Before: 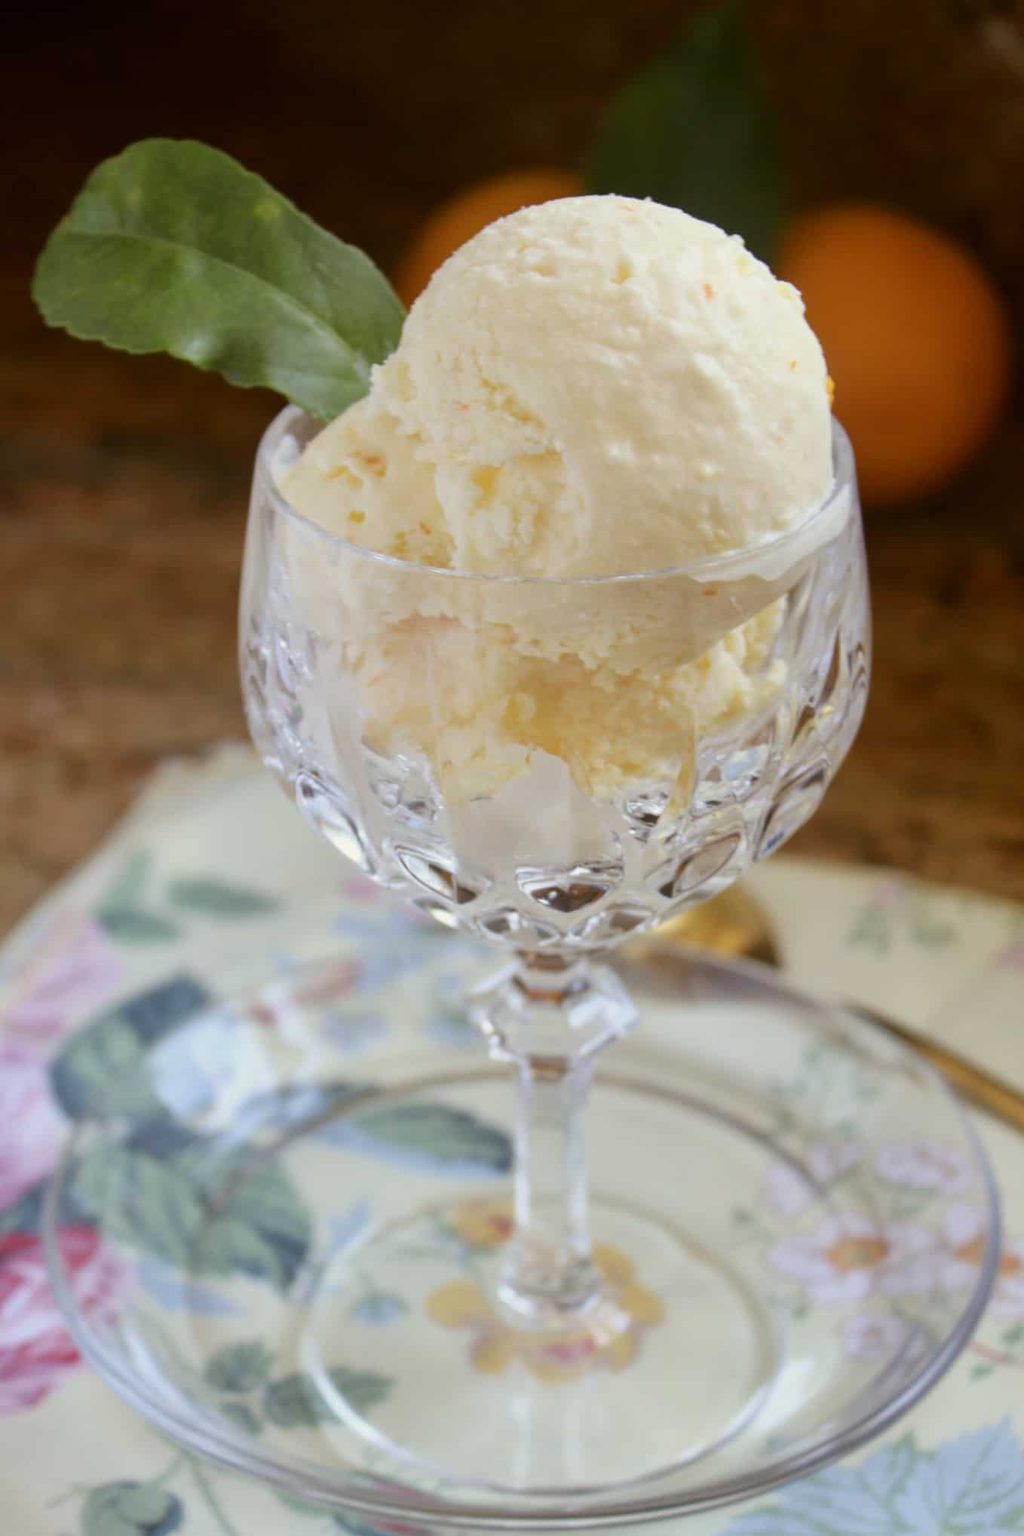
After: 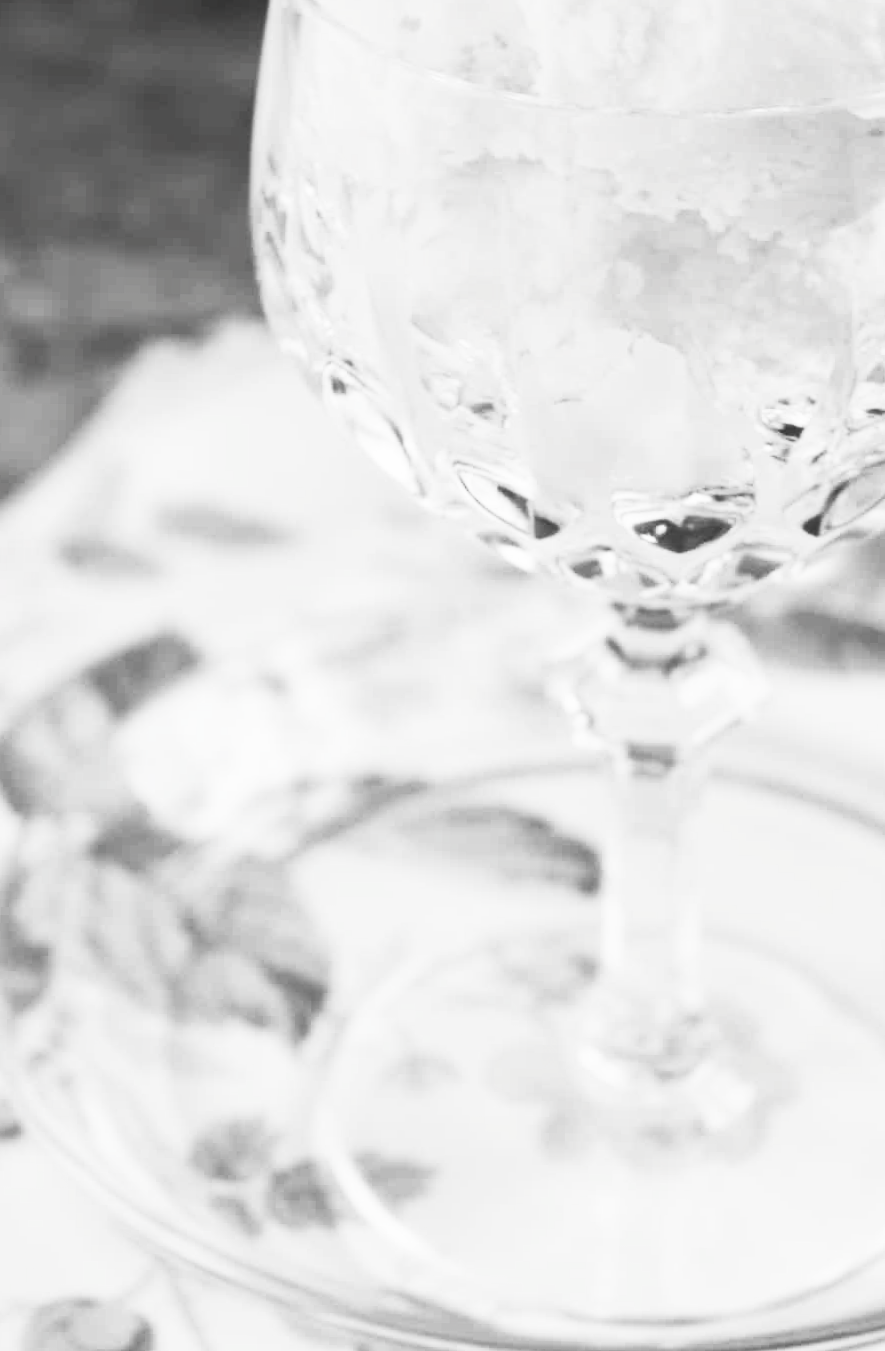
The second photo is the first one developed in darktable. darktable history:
crop and rotate: angle -1.04°, left 3.9%, top 31.854%, right 29.135%
contrast brightness saturation: contrast 0.515, brightness 0.458, saturation -0.996
